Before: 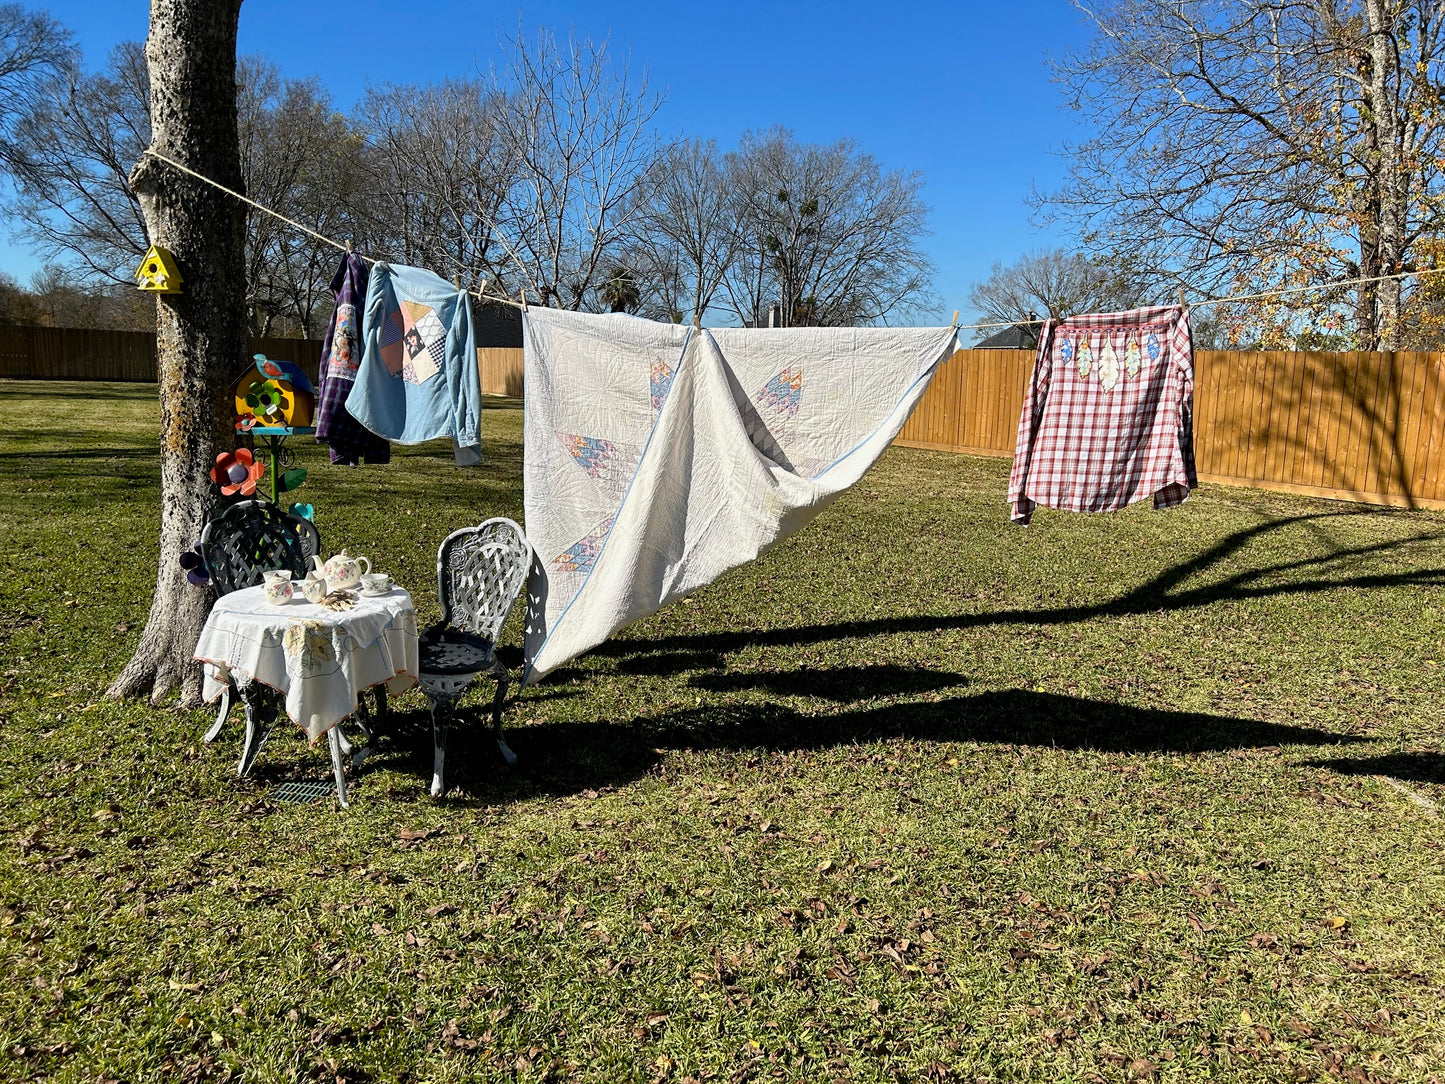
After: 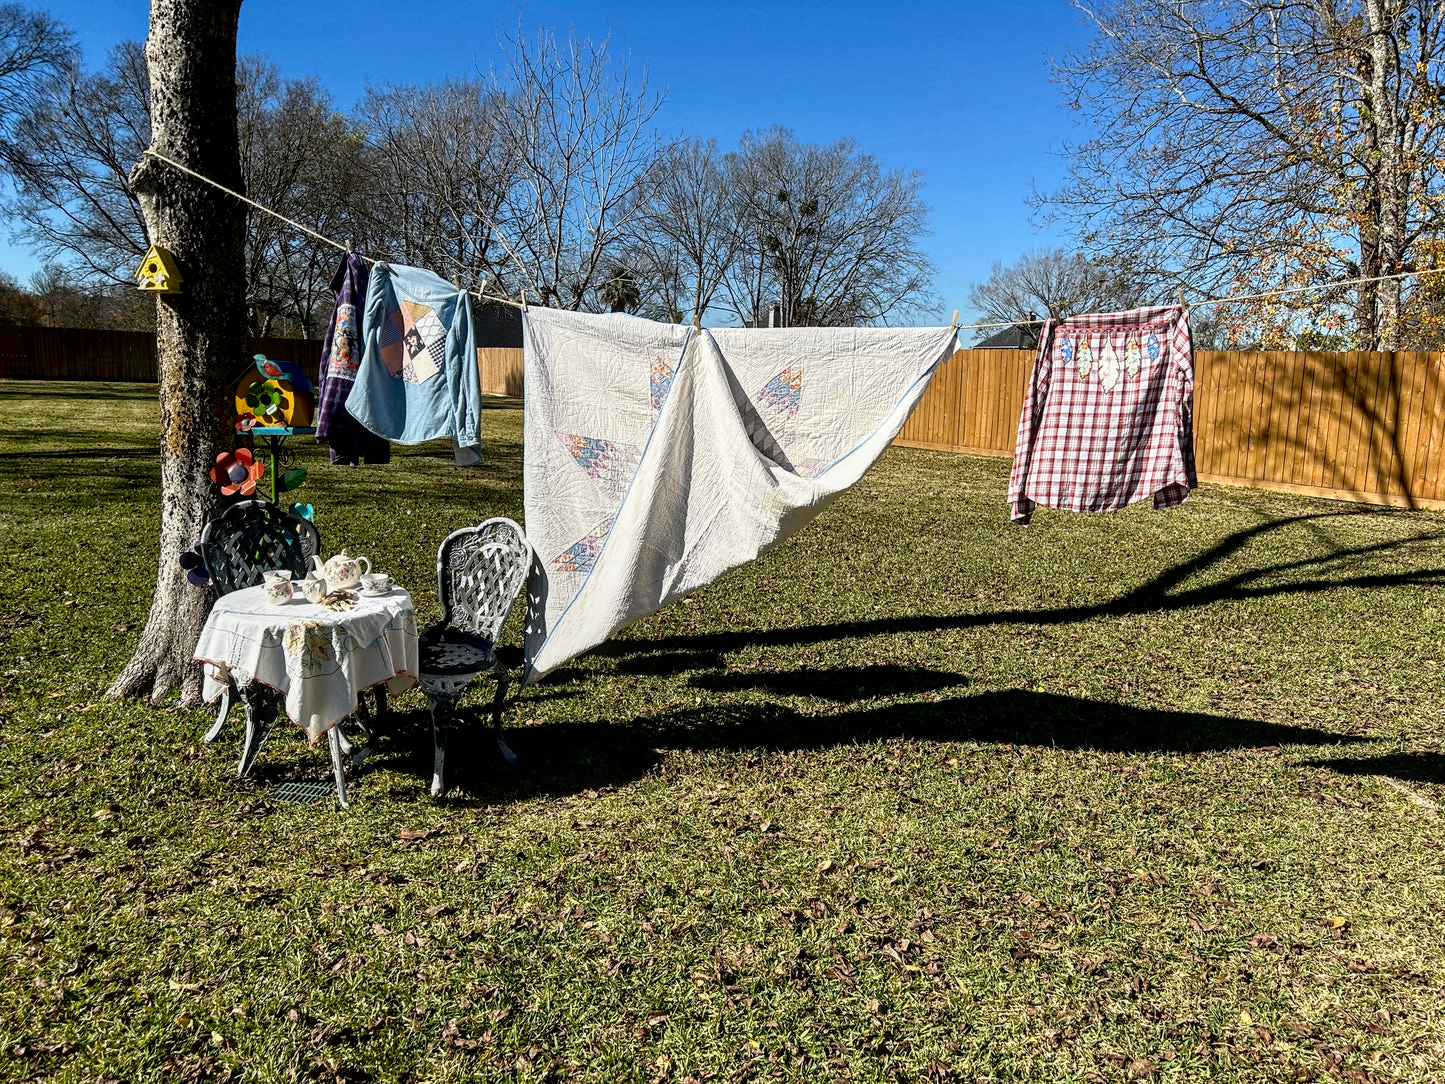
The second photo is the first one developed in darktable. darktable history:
local contrast: on, module defaults
shadows and highlights: shadows -62.32, white point adjustment -5.22, highlights 61.59
